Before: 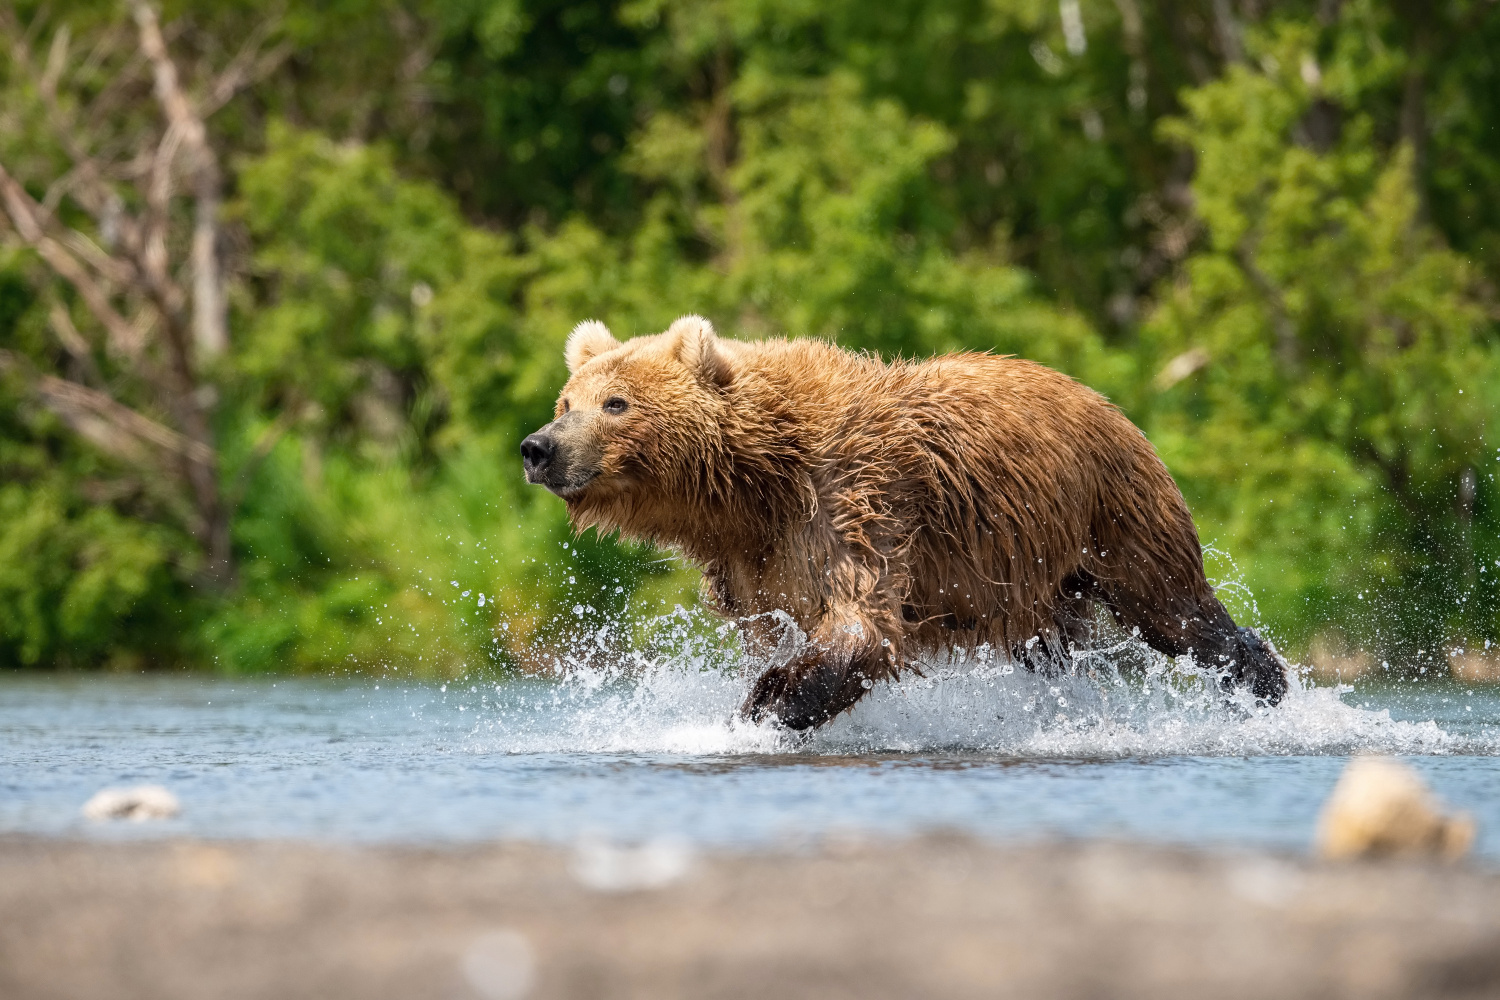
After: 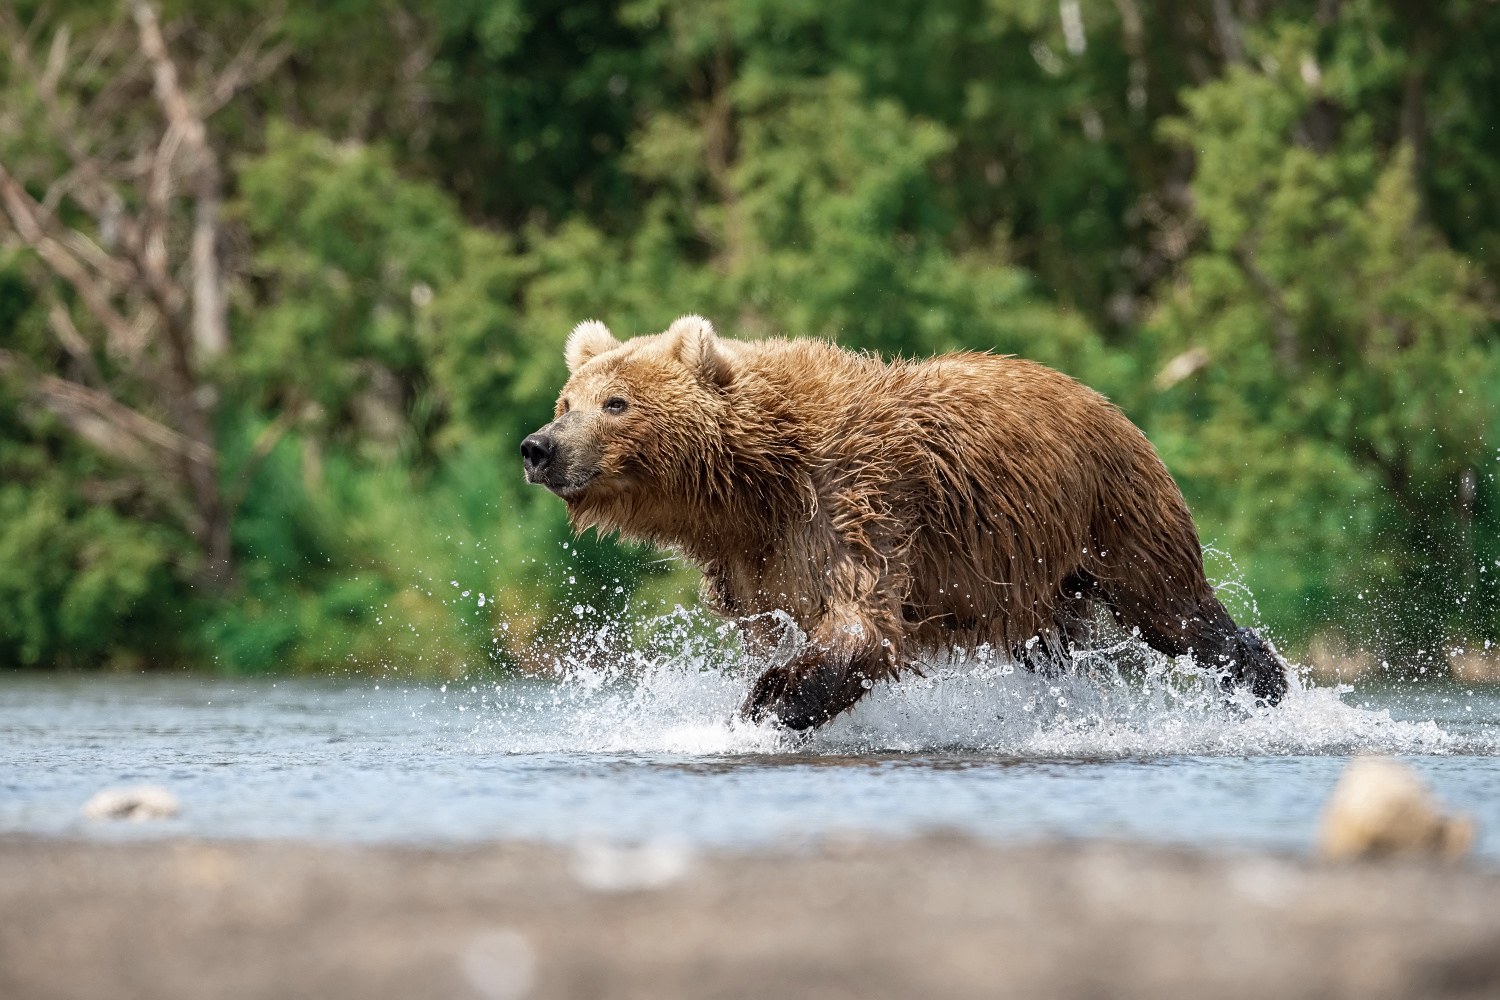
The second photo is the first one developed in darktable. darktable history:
color zones: curves: ch0 [(0, 0.5) (0.125, 0.4) (0.25, 0.5) (0.375, 0.4) (0.5, 0.4) (0.625, 0.6) (0.75, 0.6) (0.875, 0.5)]; ch1 [(0, 0.35) (0.125, 0.45) (0.25, 0.35) (0.375, 0.35) (0.5, 0.35) (0.625, 0.35) (0.75, 0.45) (0.875, 0.35)]; ch2 [(0, 0.6) (0.125, 0.5) (0.25, 0.5) (0.375, 0.6) (0.5, 0.6) (0.625, 0.5) (0.75, 0.5) (0.875, 0.5)]
sharpen: amount 0.2
color correction: highlights a* 0.003, highlights b* -0.283
